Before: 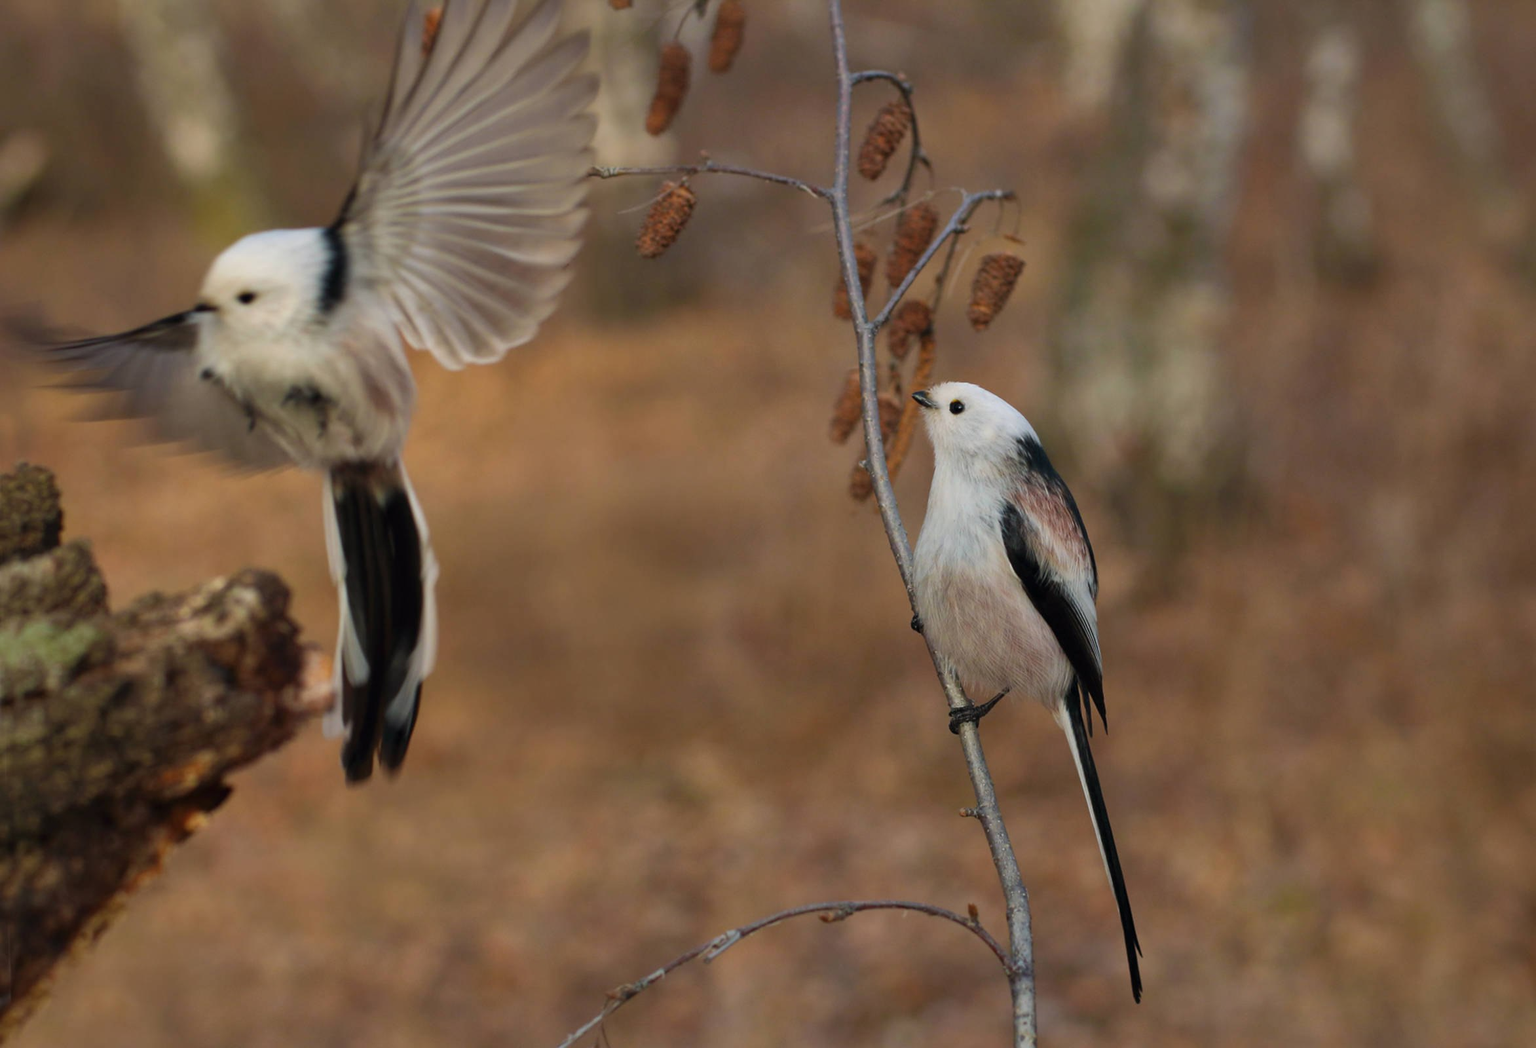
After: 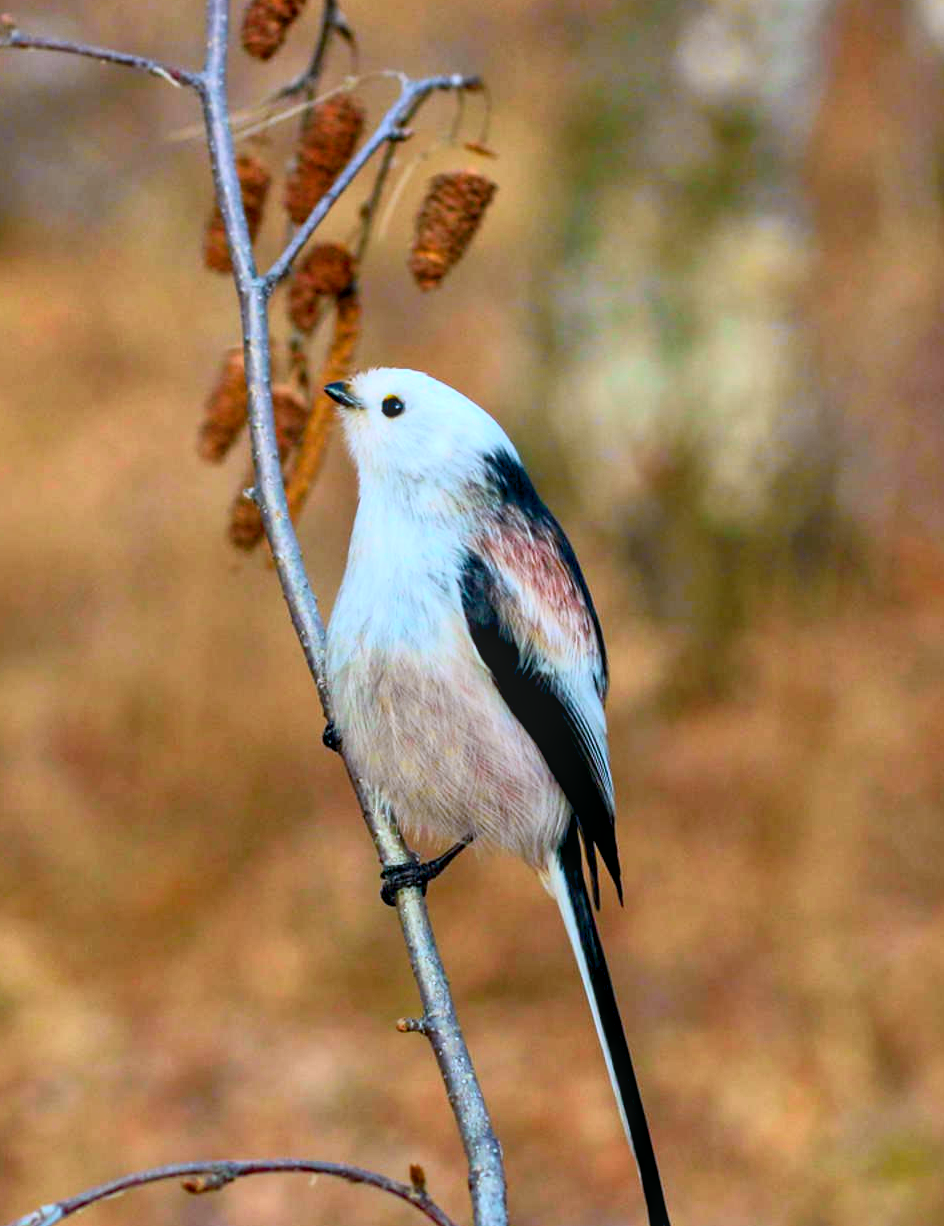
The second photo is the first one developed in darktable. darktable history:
exposure: exposure -0.04 EV, compensate exposure bias true, compensate highlight preservation false
color balance rgb: global offset › luminance -1.424%, linear chroma grading › global chroma 14.56%, perceptual saturation grading › global saturation 30.413%, perceptual brilliance grading › highlights 11.393%, global vibrance 20%
tone equalizer: -8 EV 1.01 EV, -7 EV 1.03 EV, -6 EV 0.962 EV, -5 EV 1.03 EV, -4 EV 1.01 EV, -3 EV 0.73 EV, -2 EV 0.505 EV, -1 EV 0.276 EV
crop: left 45.561%, top 13.49%, right 14.171%, bottom 9.882%
local contrast: on, module defaults
color calibration: x 0.37, y 0.382, temperature 4314.61 K
tone curve: curves: ch0 [(0, 0.022) (0.114, 0.096) (0.282, 0.299) (0.456, 0.51) (0.613, 0.693) (0.786, 0.843) (0.999, 0.949)]; ch1 [(0, 0) (0.384, 0.365) (0.463, 0.447) (0.486, 0.474) (0.503, 0.5) (0.535, 0.522) (0.555, 0.546) (0.593, 0.599) (0.755, 0.793) (1, 1)]; ch2 [(0, 0) (0.369, 0.375) (0.449, 0.434) (0.501, 0.5) (0.528, 0.517) (0.561, 0.57) (0.612, 0.631) (0.668, 0.659) (1, 1)], color space Lab, independent channels, preserve colors none
